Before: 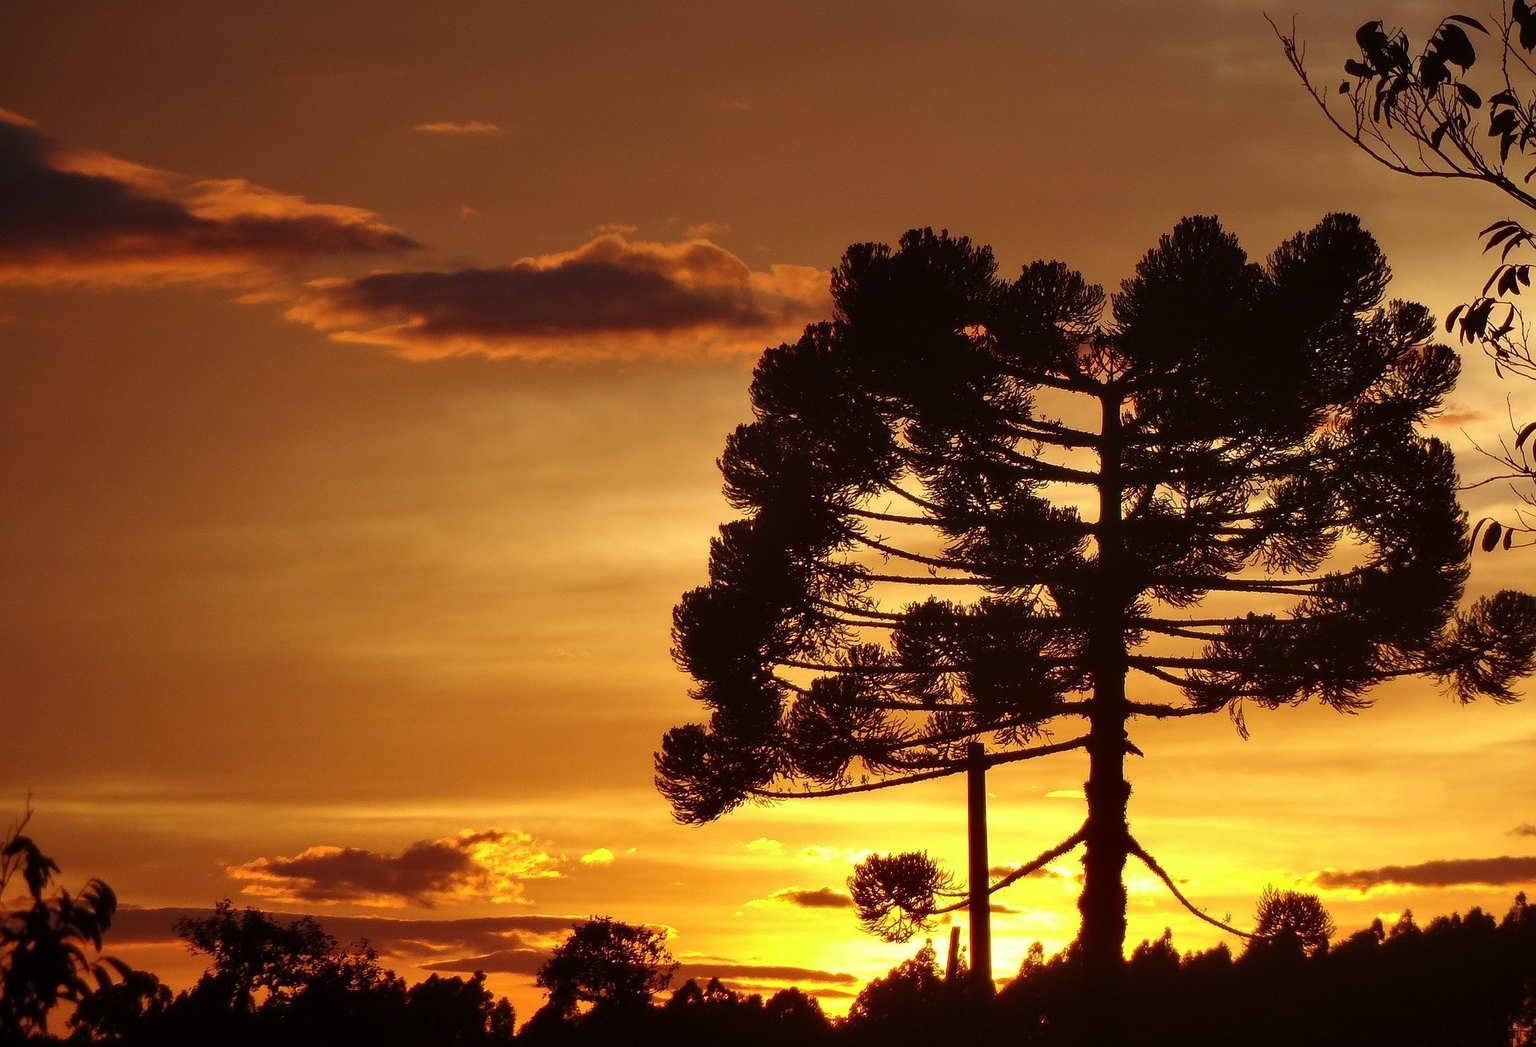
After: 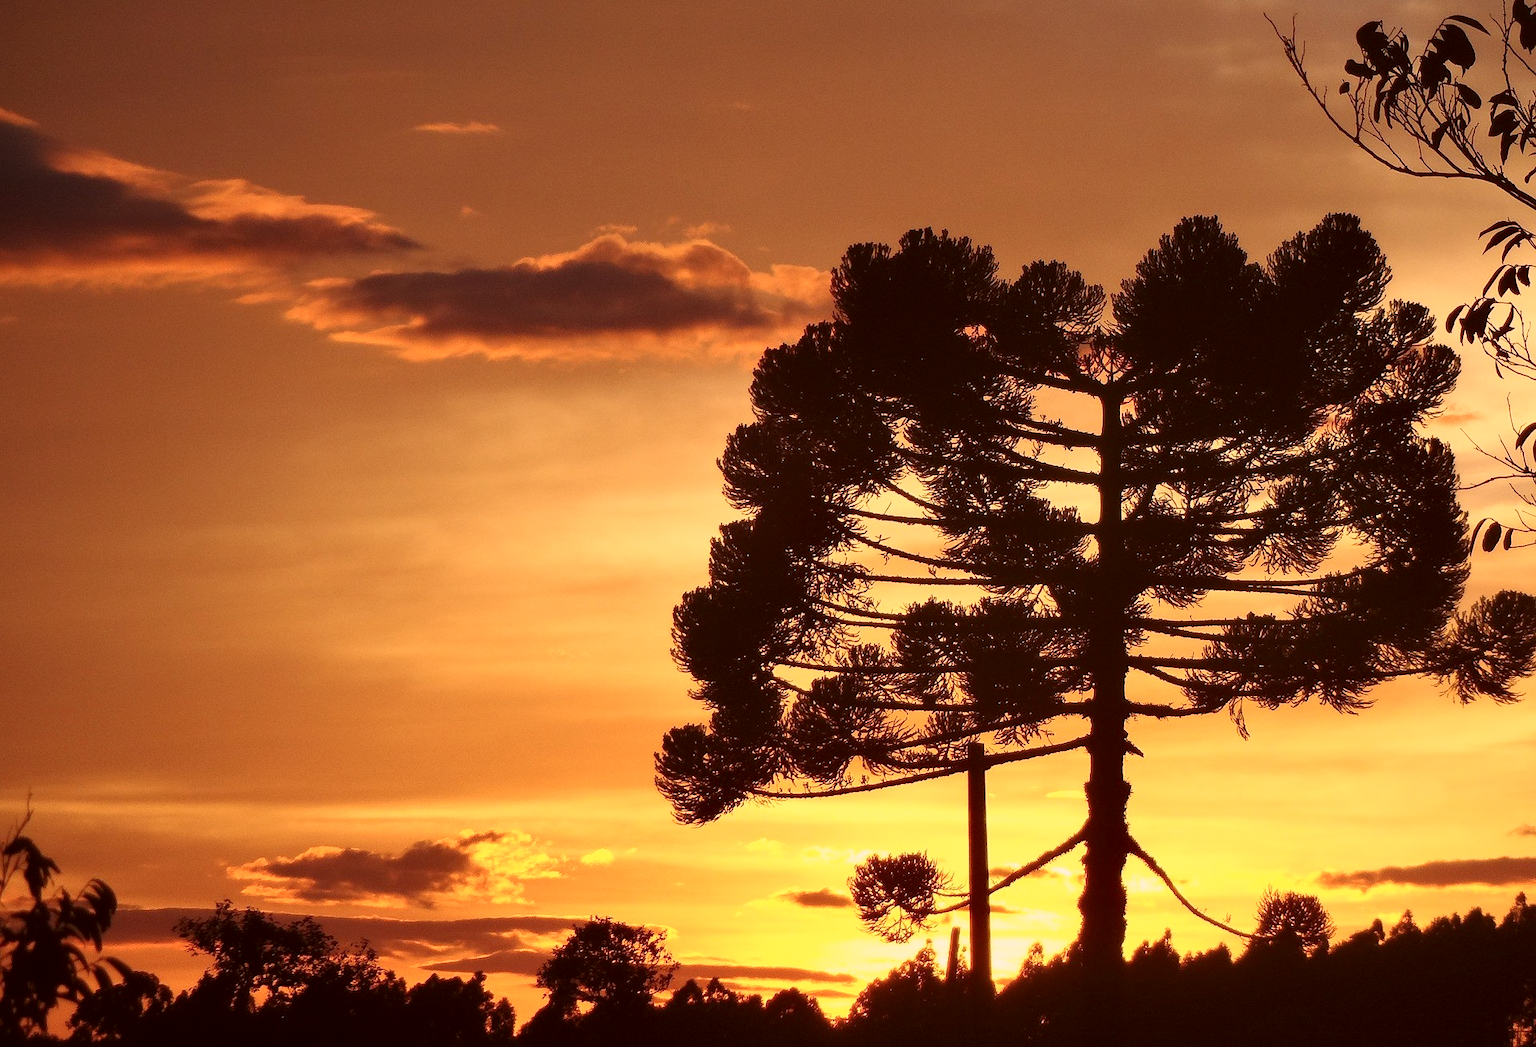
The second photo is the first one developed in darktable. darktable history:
color correction: highlights a* 10.22, highlights b* 9.7, shadows a* 7.84, shadows b* 8.33, saturation 0.804
base curve: curves: ch0 [(0, 0) (0.088, 0.125) (0.176, 0.251) (0.354, 0.501) (0.613, 0.749) (1, 0.877)]
exposure: exposure 0.203 EV, compensate highlight preservation false
